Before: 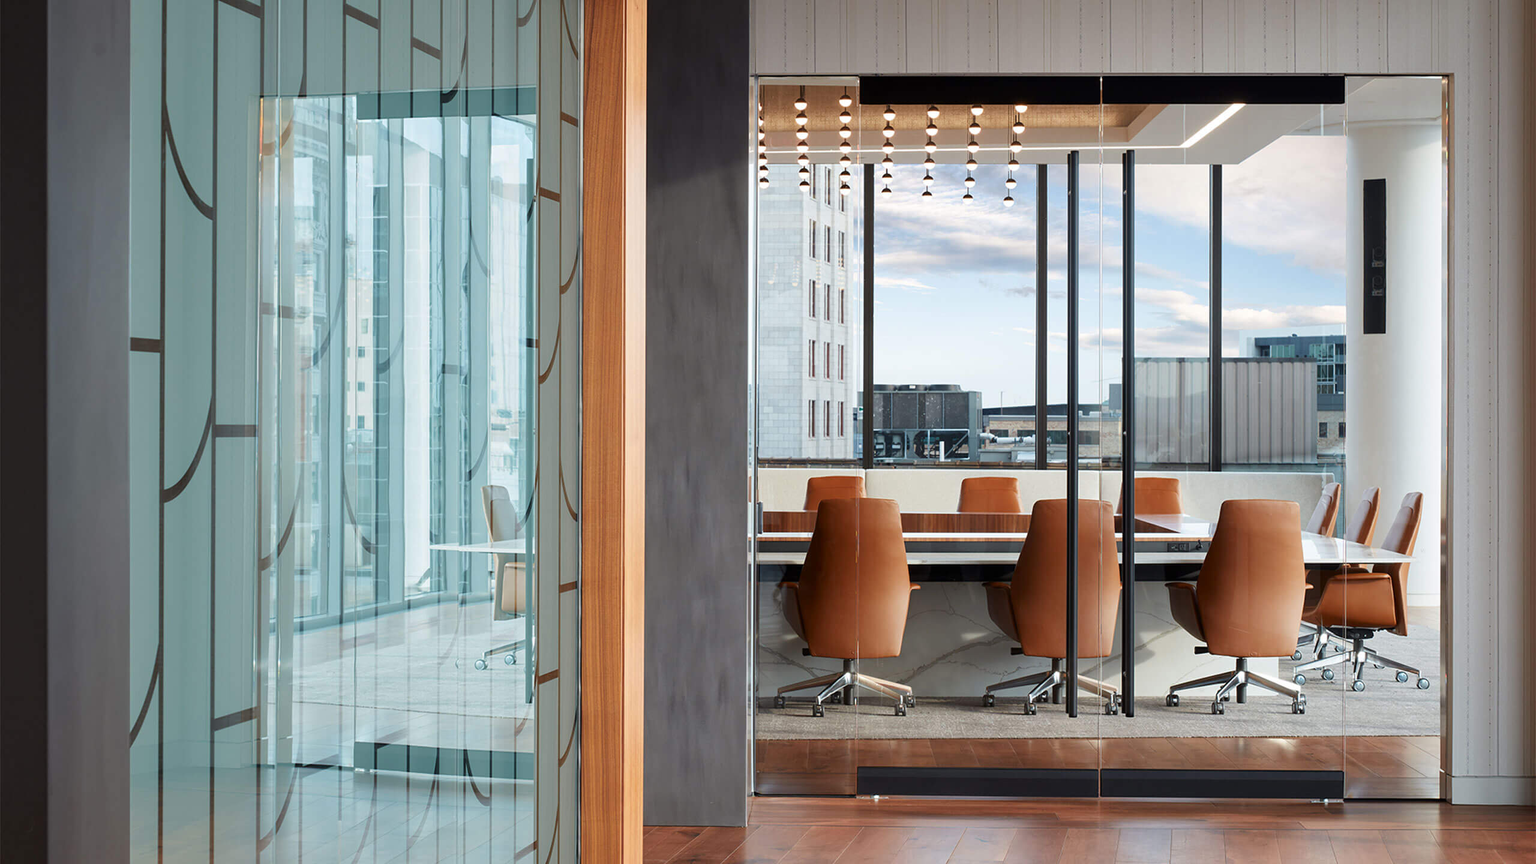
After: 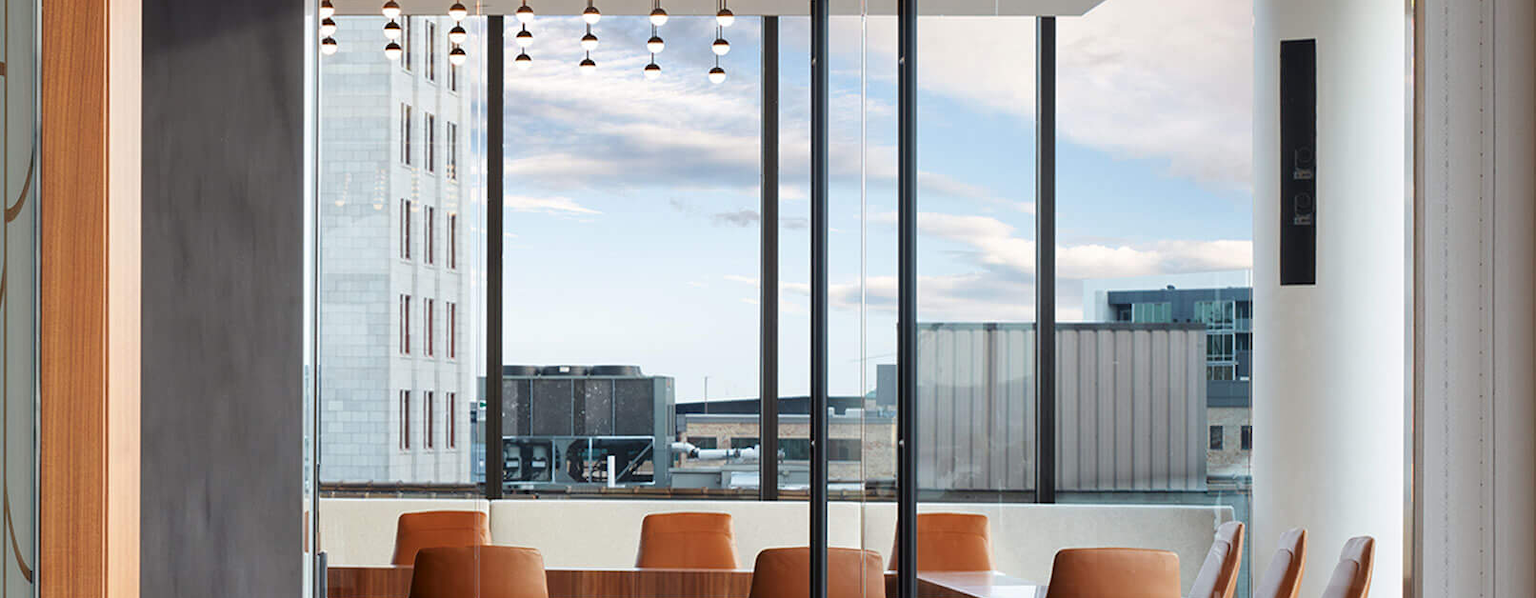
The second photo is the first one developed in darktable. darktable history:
crop: left 36.282%, top 17.857%, right 0.677%, bottom 38.464%
